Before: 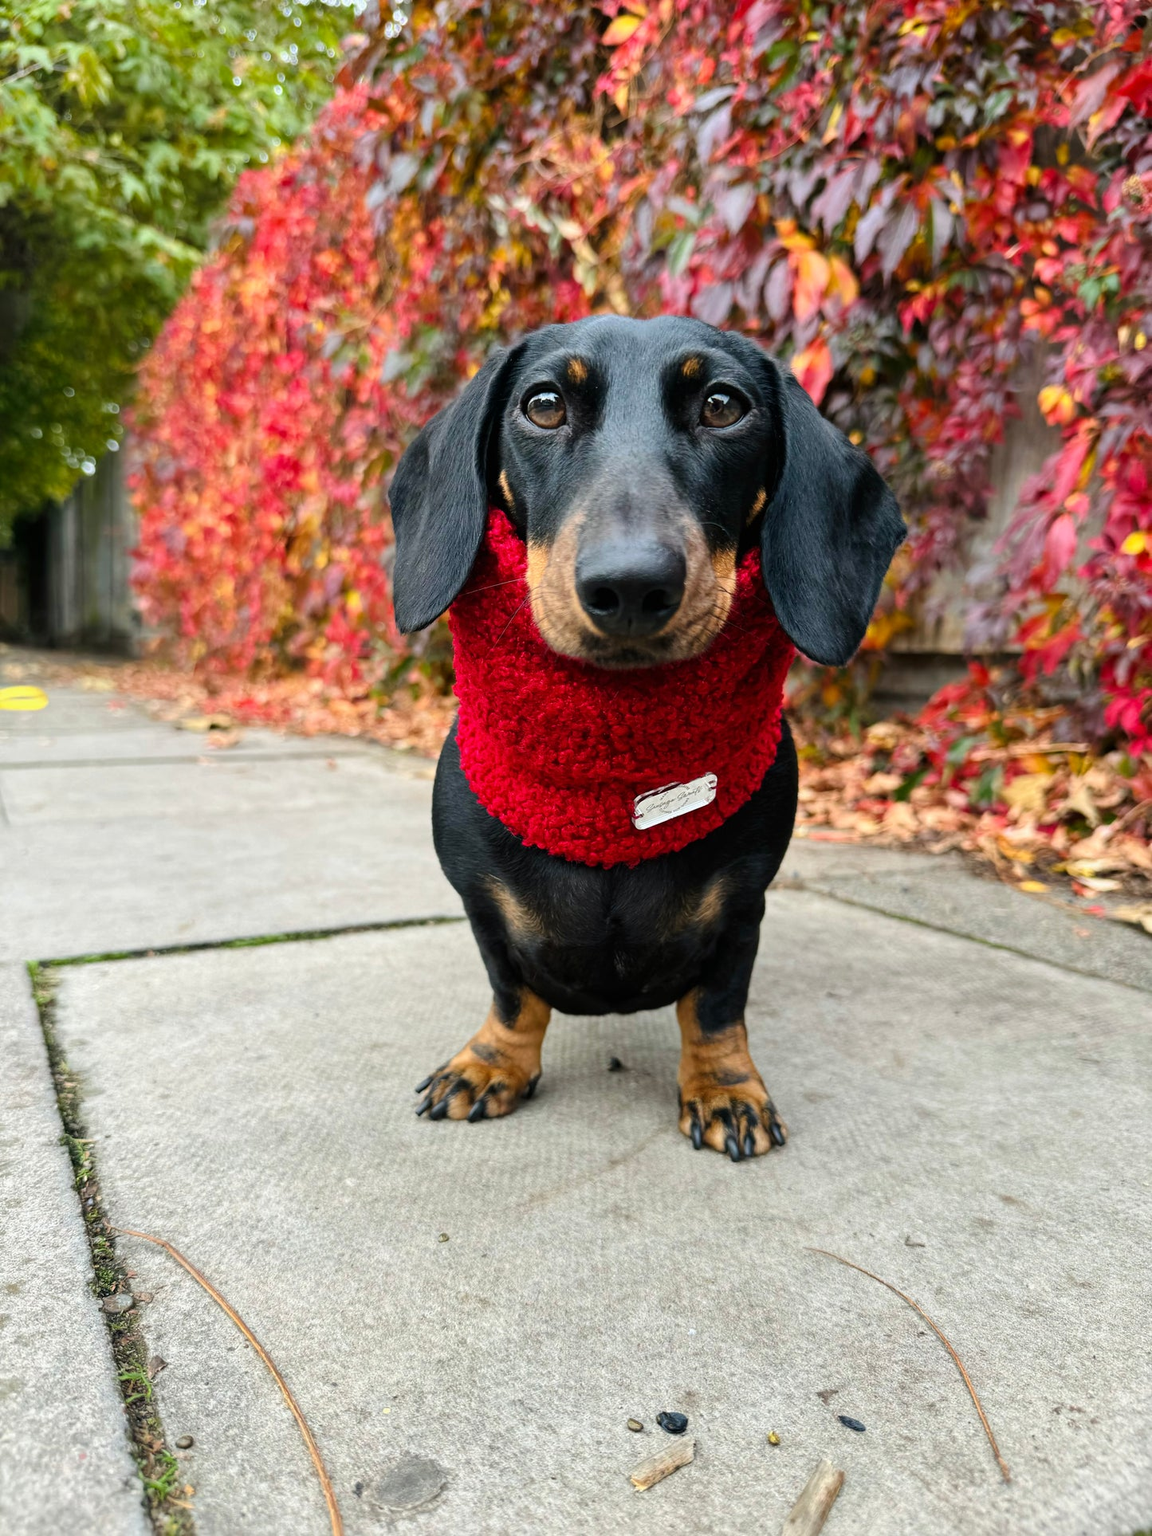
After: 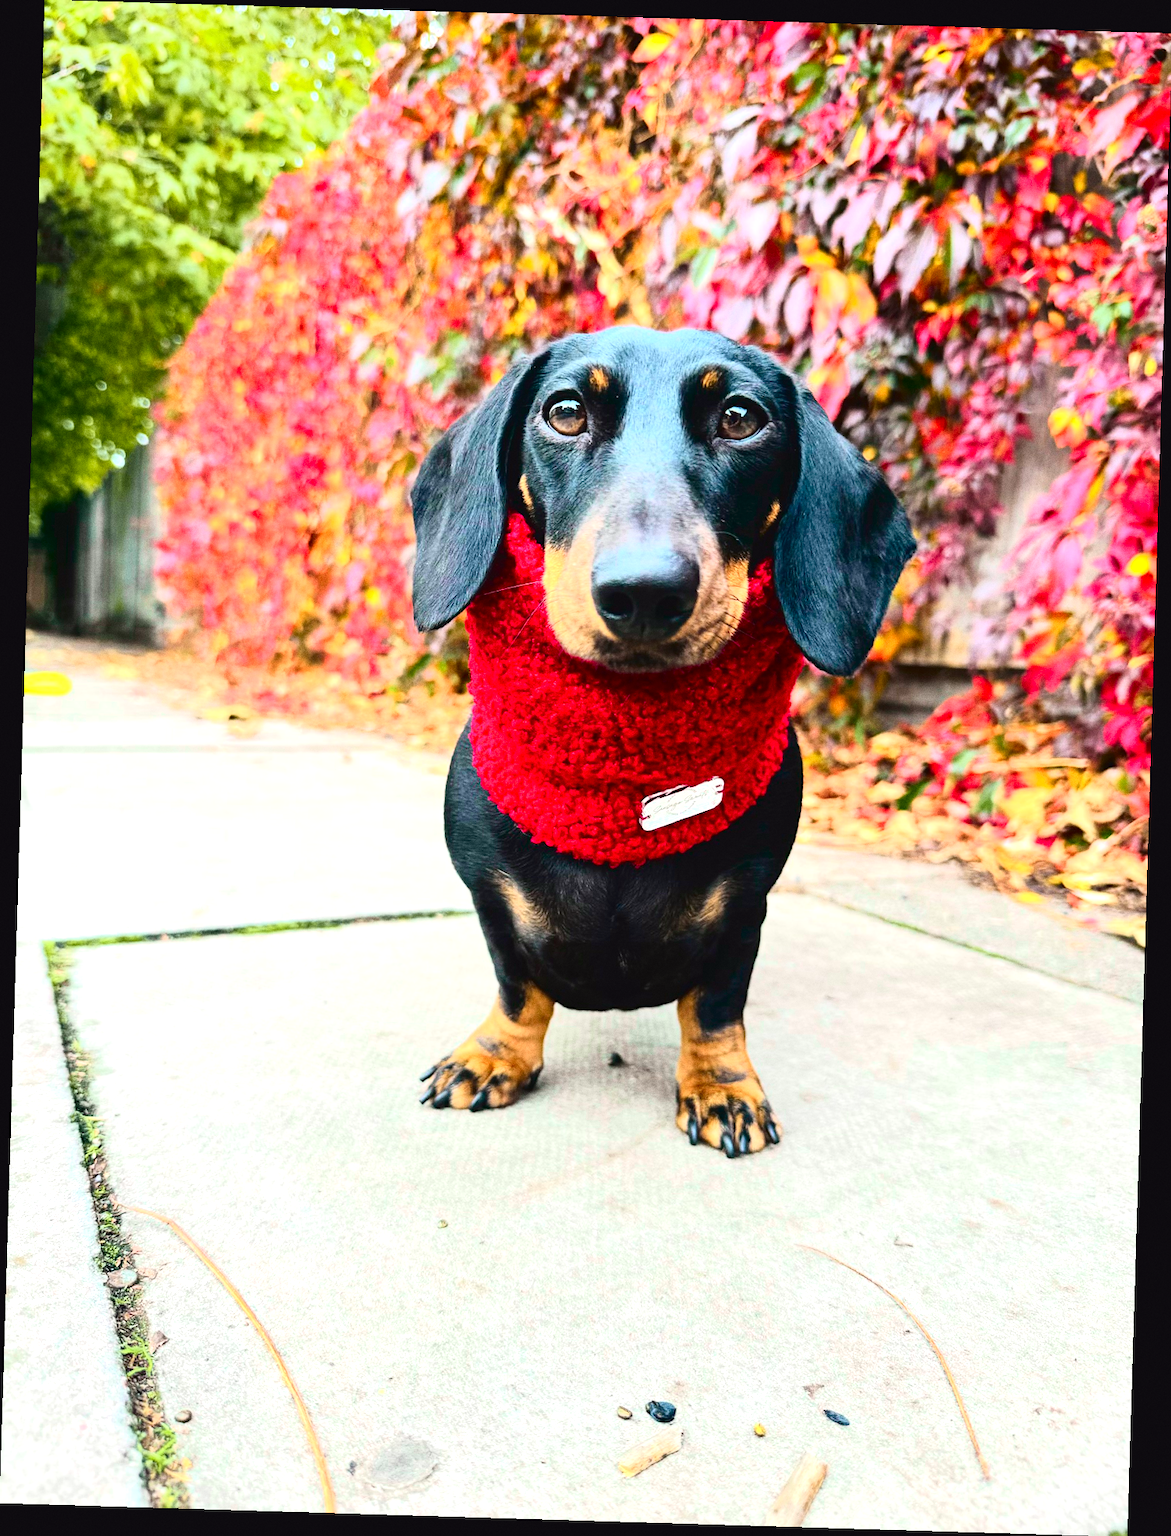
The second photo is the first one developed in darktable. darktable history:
rotate and perspective: rotation 1.72°, automatic cropping off
tone curve: curves: ch0 [(0, 0.031) (0.139, 0.084) (0.311, 0.278) (0.495, 0.544) (0.718, 0.816) (0.841, 0.909) (1, 0.967)]; ch1 [(0, 0) (0.272, 0.249) (0.388, 0.385) (0.479, 0.456) (0.495, 0.497) (0.538, 0.55) (0.578, 0.595) (0.707, 0.778) (1, 1)]; ch2 [(0, 0) (0.125, 0.089) (0.353, 0.329) (0.443, 0.408) (0.502, 0.495) (0.56, 0.553) (0.608, 0.631) (1, 1)], color space Lab, independent channels, preserve colors none
exposure: black level correction 0, exposure 1.015 EV, compensate exposure bias true, compensate highlight preservation false
rgb levels: preserve colors max RGB
grain: coarseness 0.09 ISO
